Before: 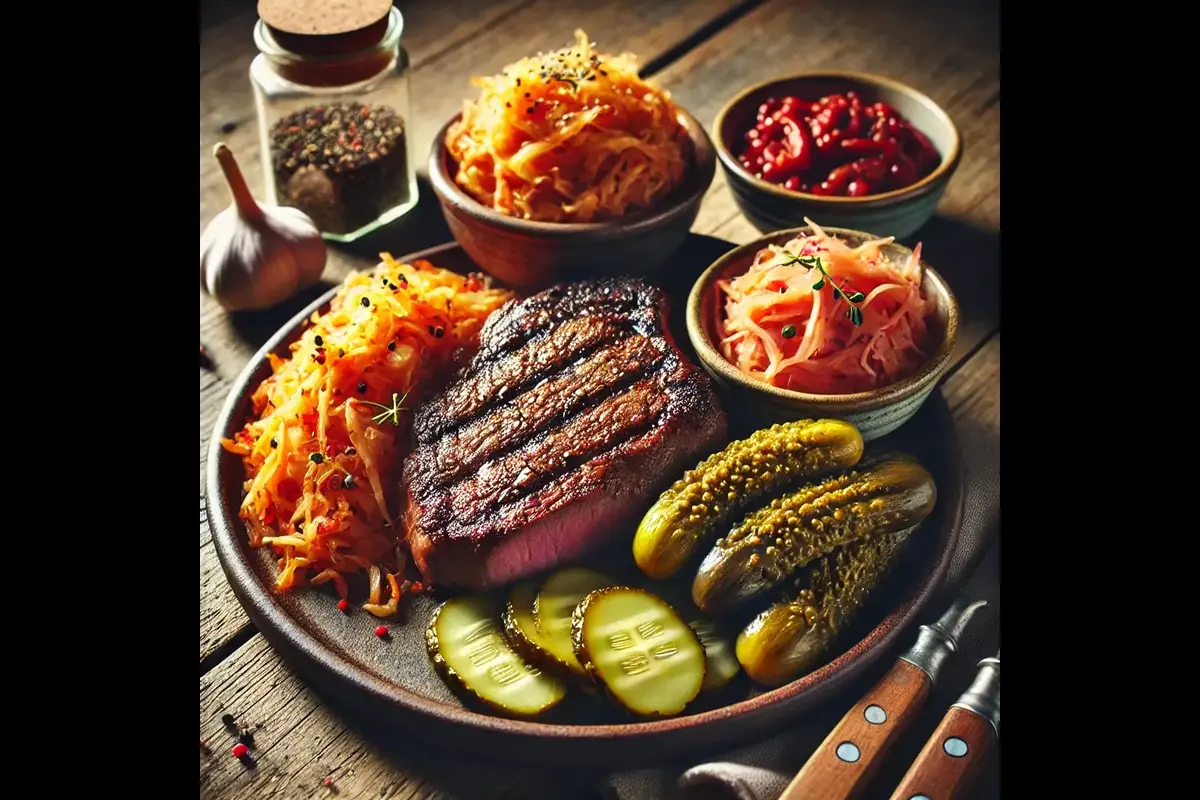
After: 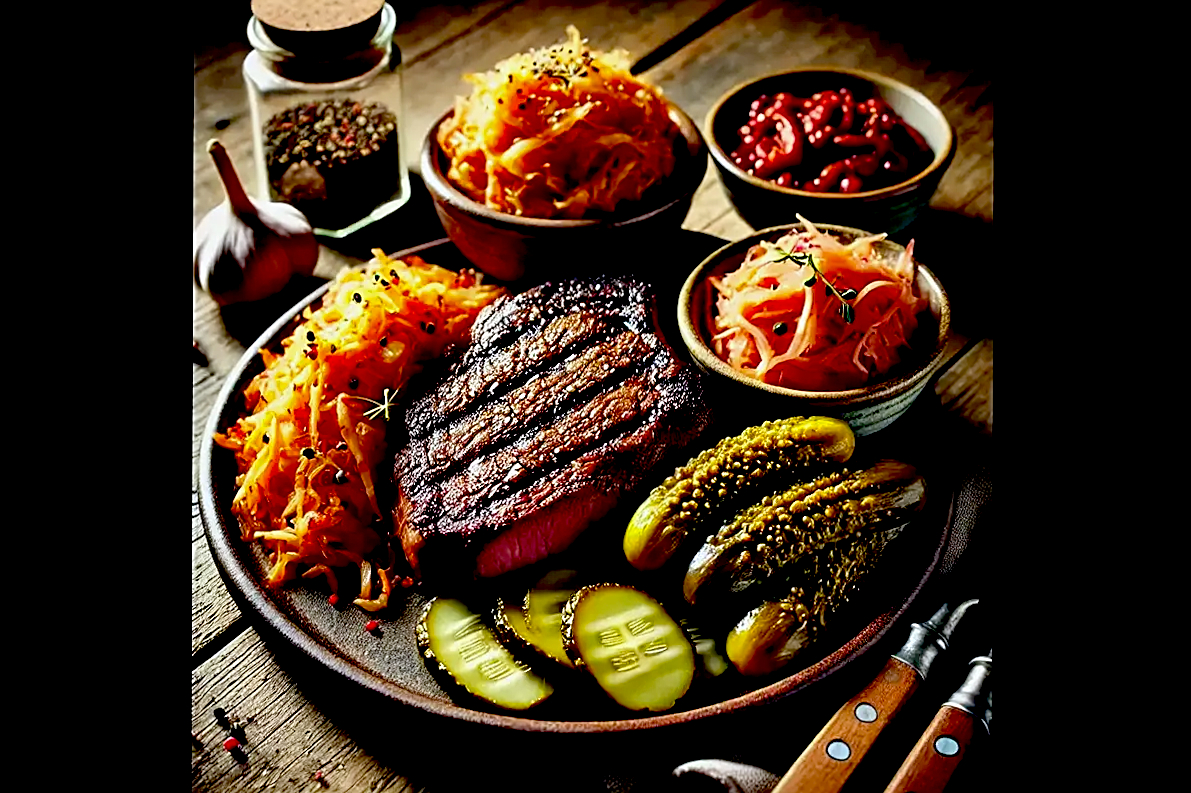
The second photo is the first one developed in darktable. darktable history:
exposure: black level correction 0.056, exposure -0.039 EV, compensate highlight preservation false
white balance: red 0.976, blue 1.04
sharpen: on, module defaults
rotate and perspective: rotation 0.192°, lens shift (horizontal) -0.015, crop left 0.005, crop right 0.996, crop top 0.006, crop bottom 0.99
